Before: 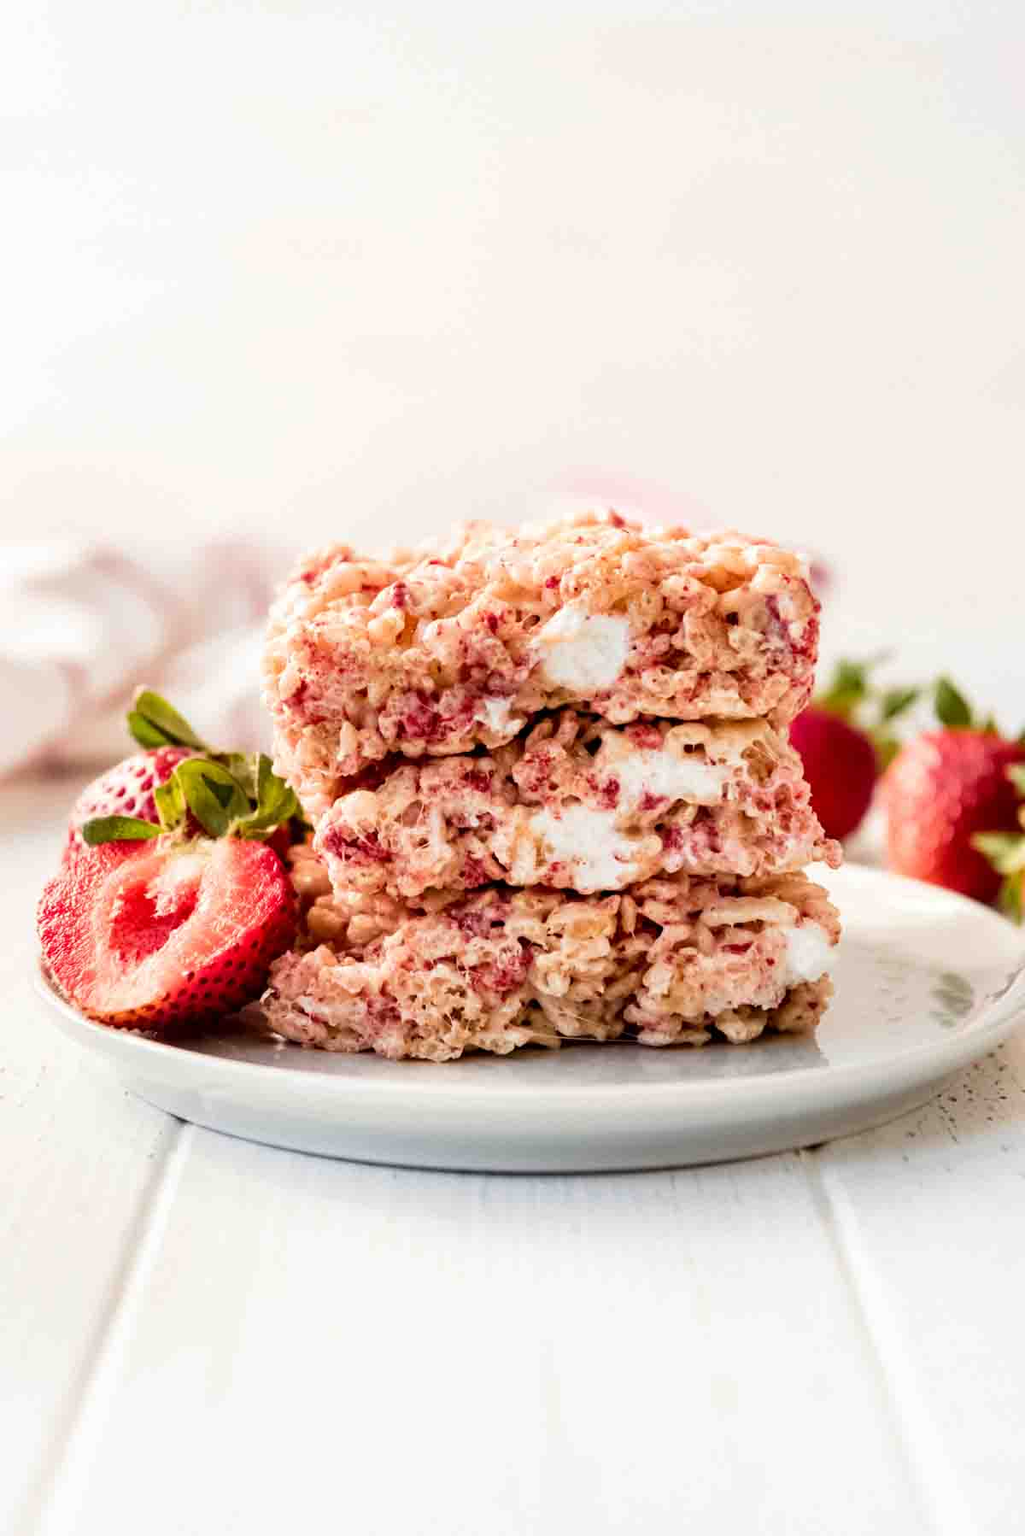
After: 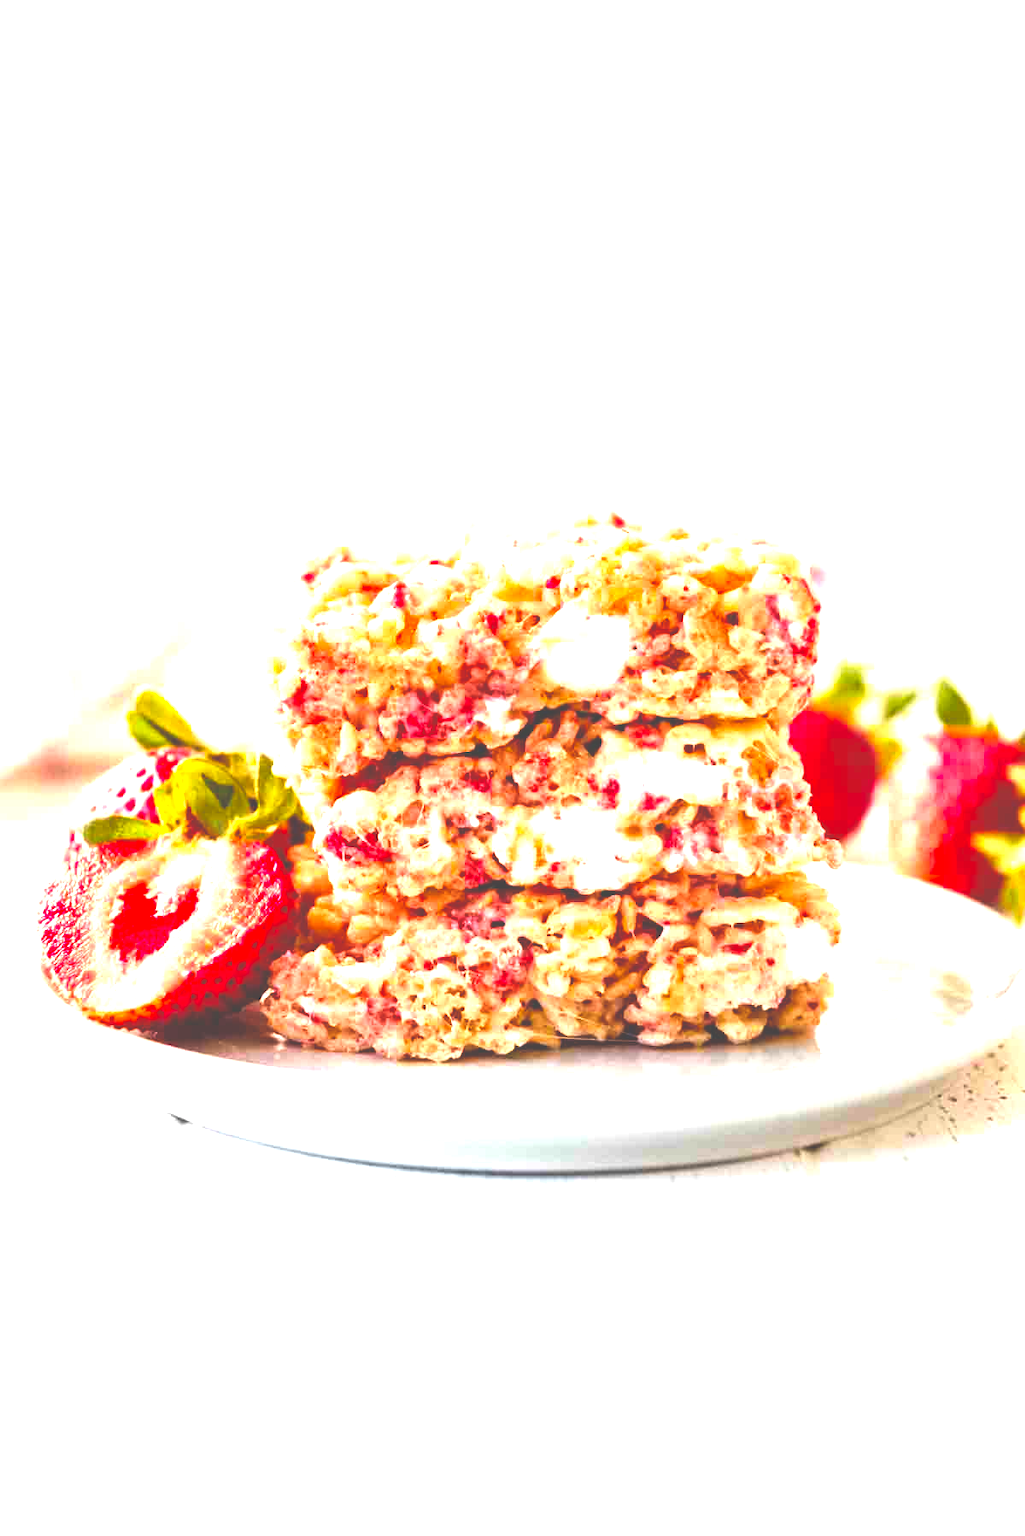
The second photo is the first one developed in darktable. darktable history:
color balance rgb: perceptual saturation grading › global saturation 40%, global vibrance 15%
exposure: black level correction -0.023, exposure 1.397 EV, compensate highlight preservation false
